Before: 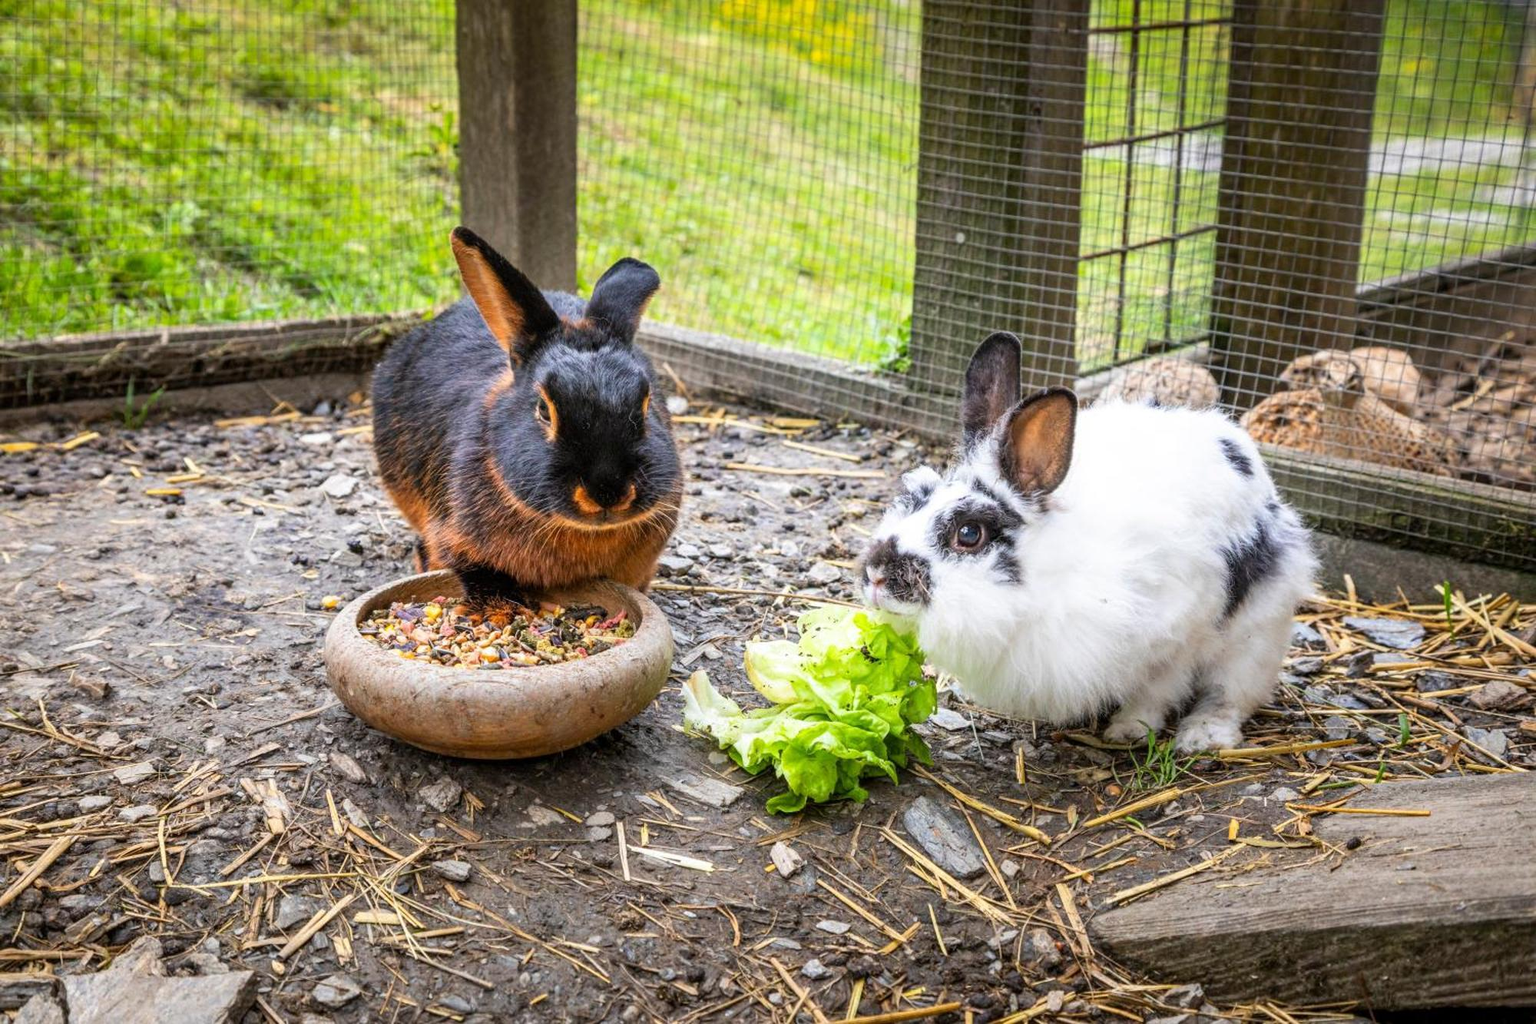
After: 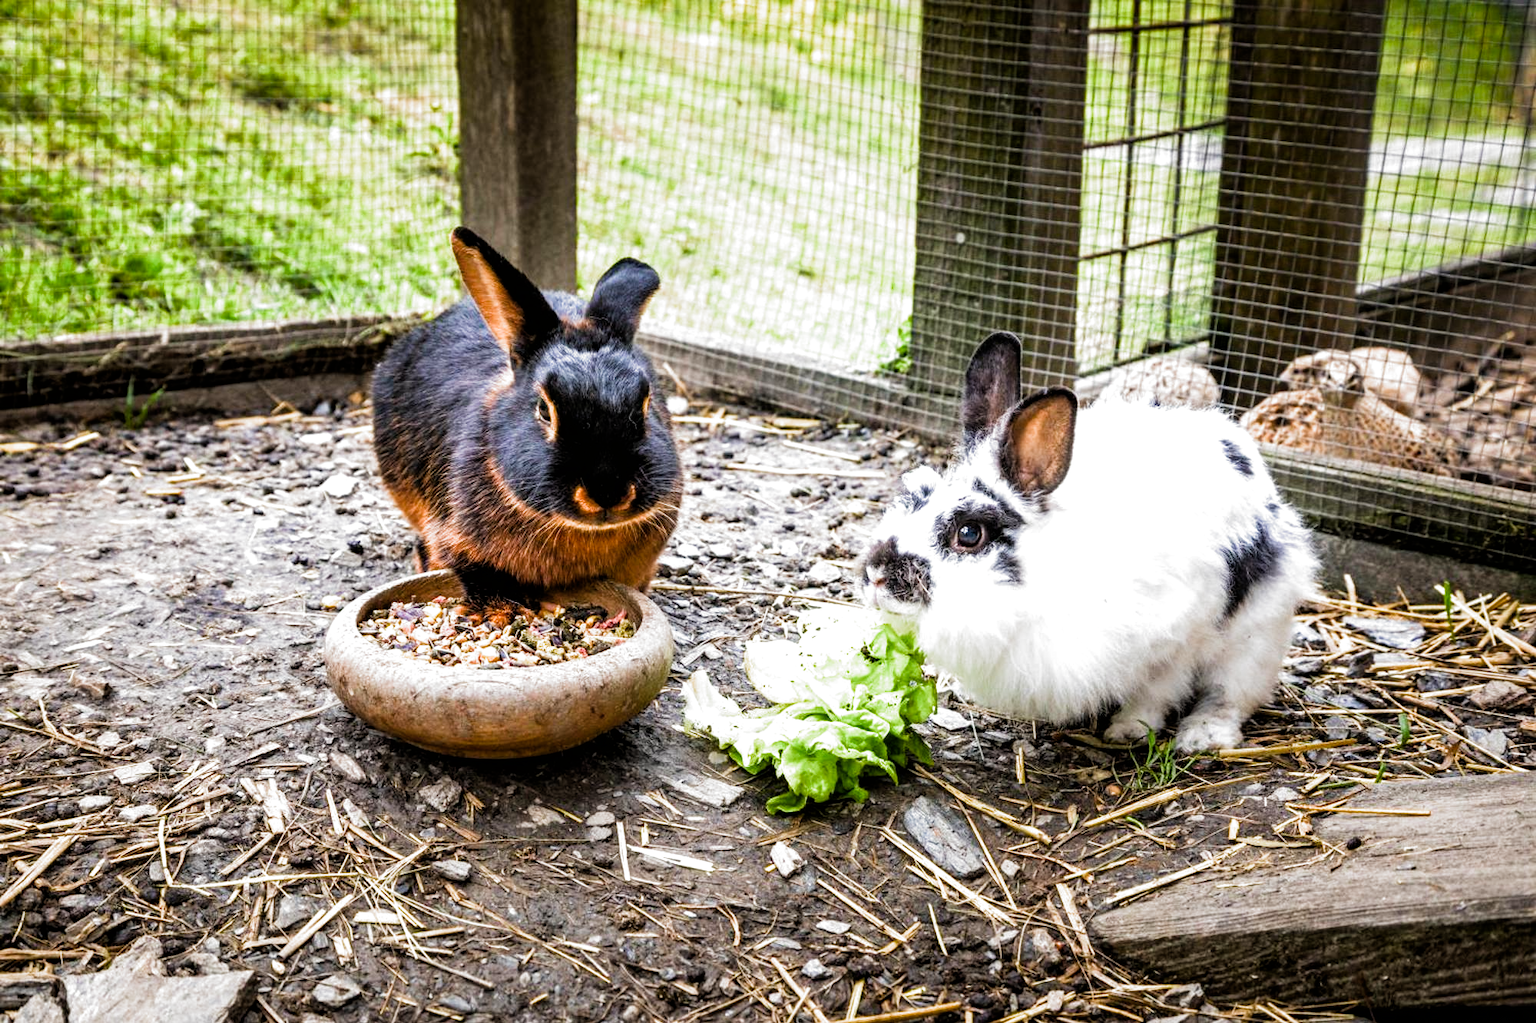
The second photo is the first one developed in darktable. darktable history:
filmic rgb: black relative exposure -8.2 EV, white relative exposure 2.2 EV, threshold 3 EV, hardness 7.11, latitude 75%, contrast 1.325, highlights saturation mix -2%, shadows ↔ highlights balance 30%, preserve chrominance RGB euclidean norm, color science v5 (2021), contrast in shadows safe, contrast in highlights safe, enable highlight reconstruction true
color balance rgb "[modern colors]": linear chroma grading › shadows 32%, linear chroma grading › global chroma -2%, linear chroma grading › mid-tones 4%, perceptual saturation grading › global saturation -2%, perceptual saturation grading › highlights -8%, perceptual saturation grading › mid-tones 8%, perceptual saturation grading › shadows 4%, perceptual brilliance grading › highlights 8%, perceptual brilliance grading › mid-tones 4%, perceptual brilliance grading › shadows 2%, global vibrance 16%, saturation formula JzAzBz (2021)
